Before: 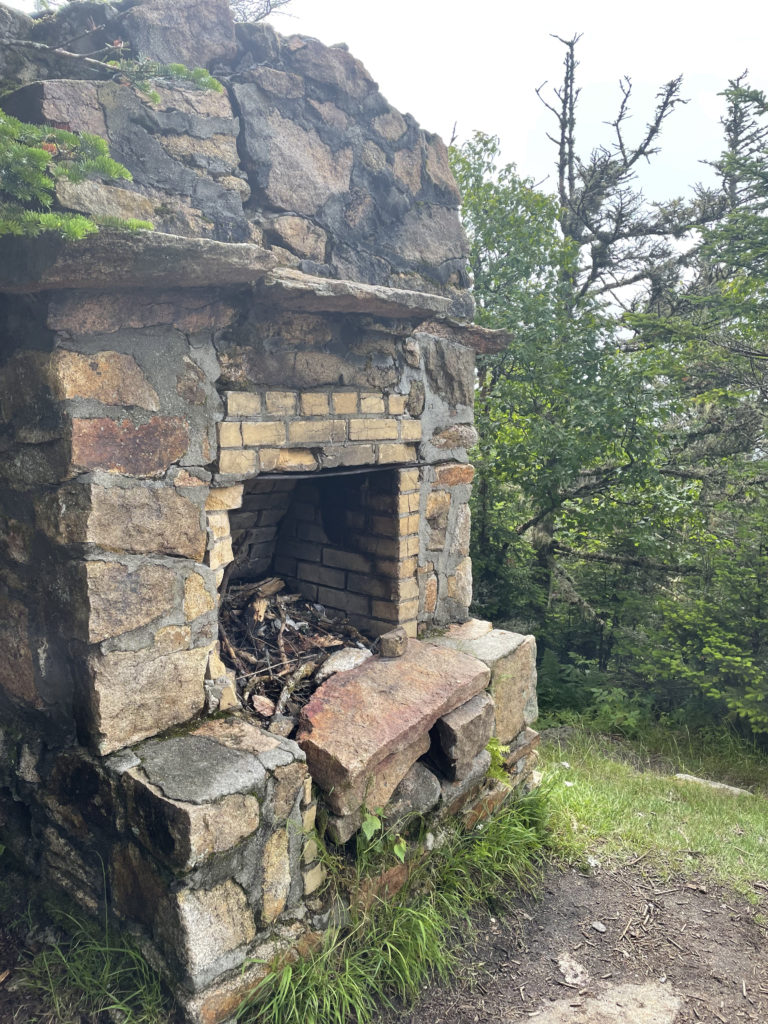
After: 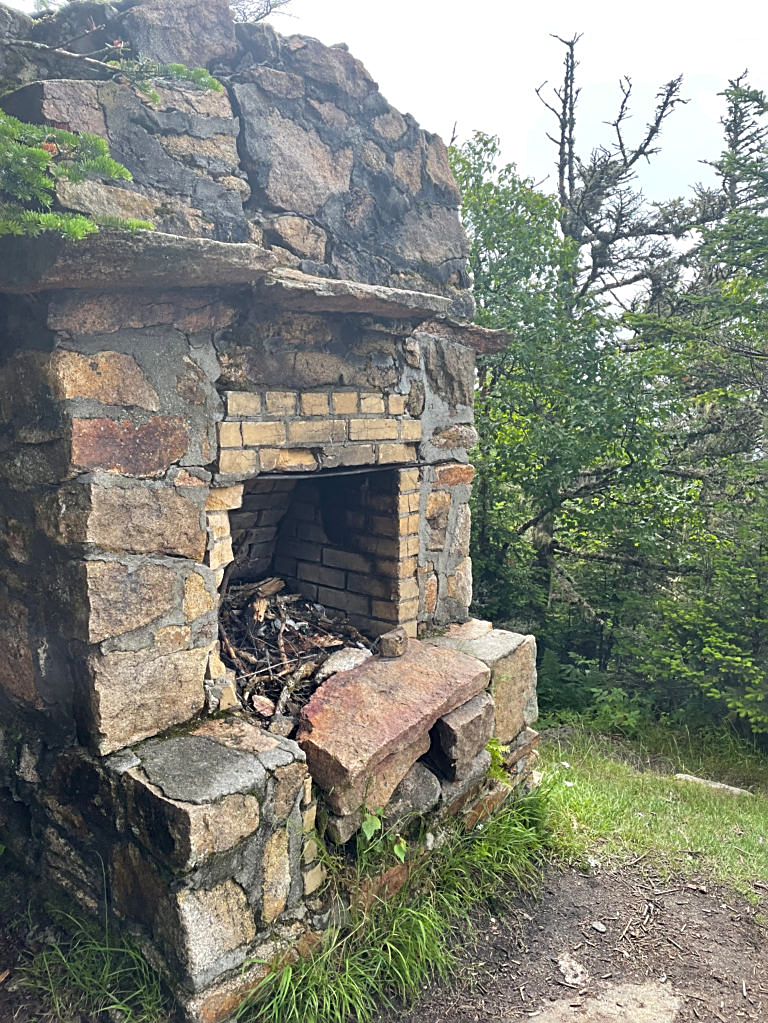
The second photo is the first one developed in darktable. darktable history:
sharpen: amount 0.592
crop: bottom 0.062%
